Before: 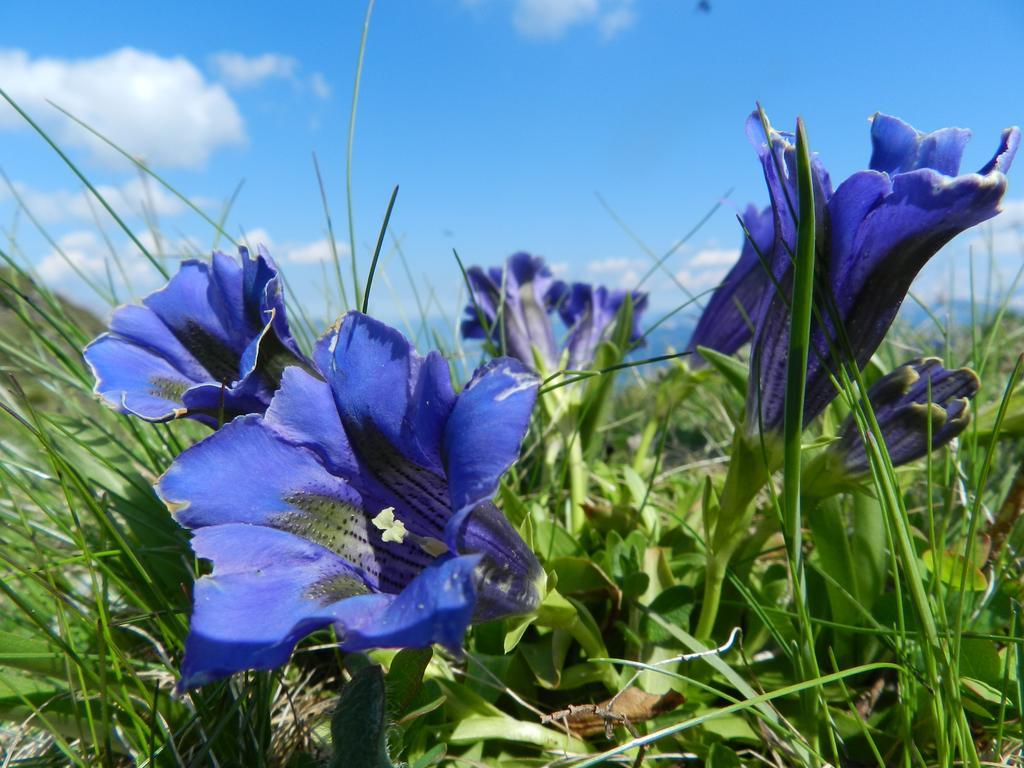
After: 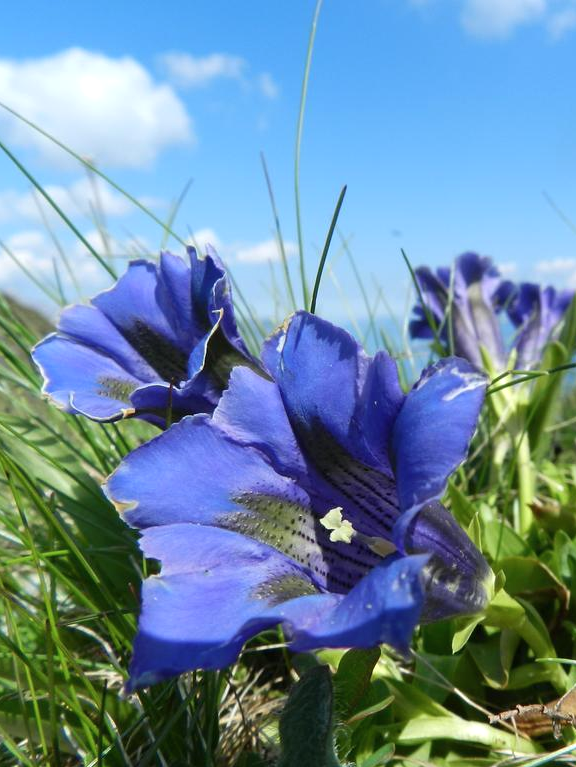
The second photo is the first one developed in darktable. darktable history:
exposure: exposure 0.2 EV, compensate highlight preservation false
crop: left 5.114%, right 38.589%
contrast brightness saturation: saturation -0.05
